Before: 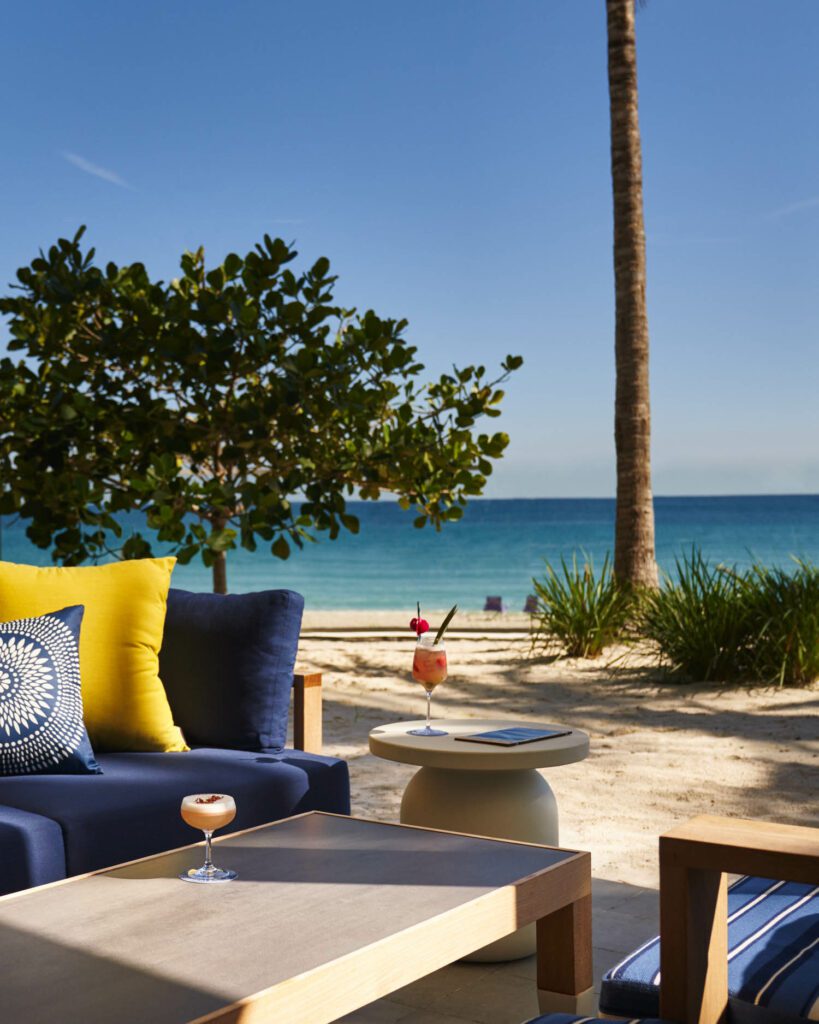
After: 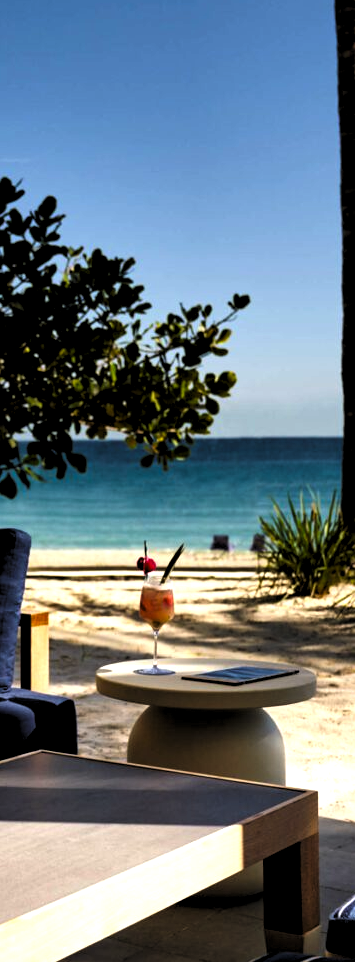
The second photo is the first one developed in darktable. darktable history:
crop: left 33.452%, top 6.025%, right 23.155%
levels: levels [0.182, 0.542, 0.902]
color balance: contrast 6.48%, output saturation 113.3%
